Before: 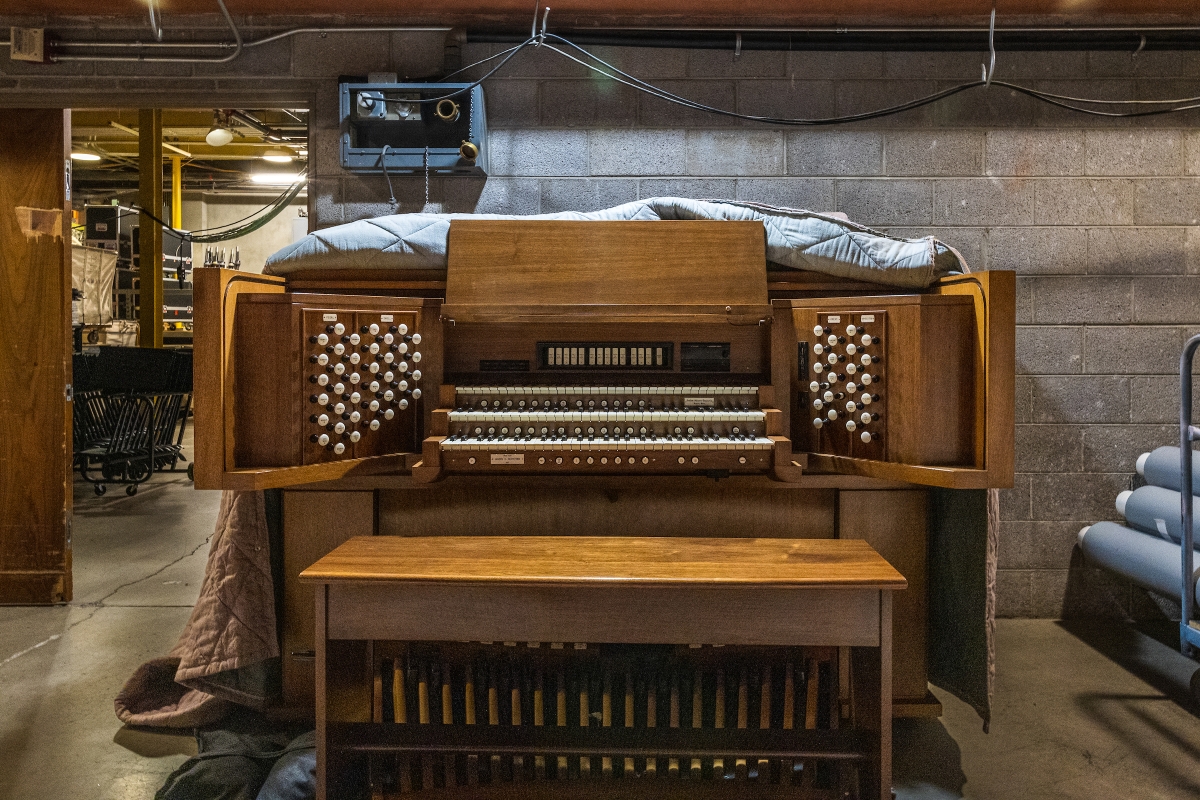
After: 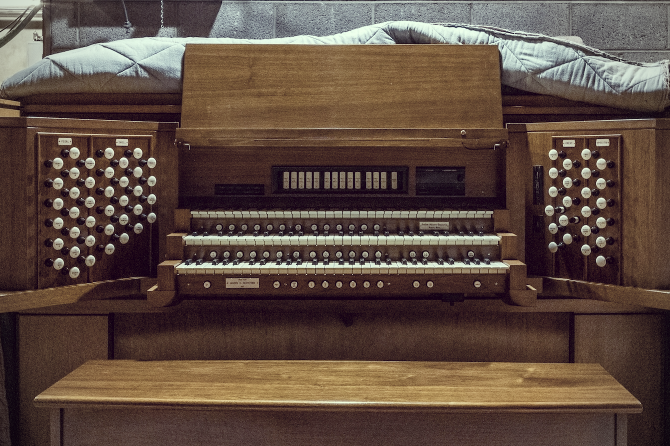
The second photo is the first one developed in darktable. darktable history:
color balance rgb: perceptual saturation grading › global saturation 35%, perceptual saturation grading › highlights -25%, perceptual saturation grading › shadows 50%
crop and rotate: left 22.13%, top 22.054%, right 22.026%, bottom 22.102%
vignetting: fall-off radius 60.65%
color correction: highlights a* -20.17, highlights b* 20.27, shadows a* 20.03, shadows b* -20.46, saturation 0.43
